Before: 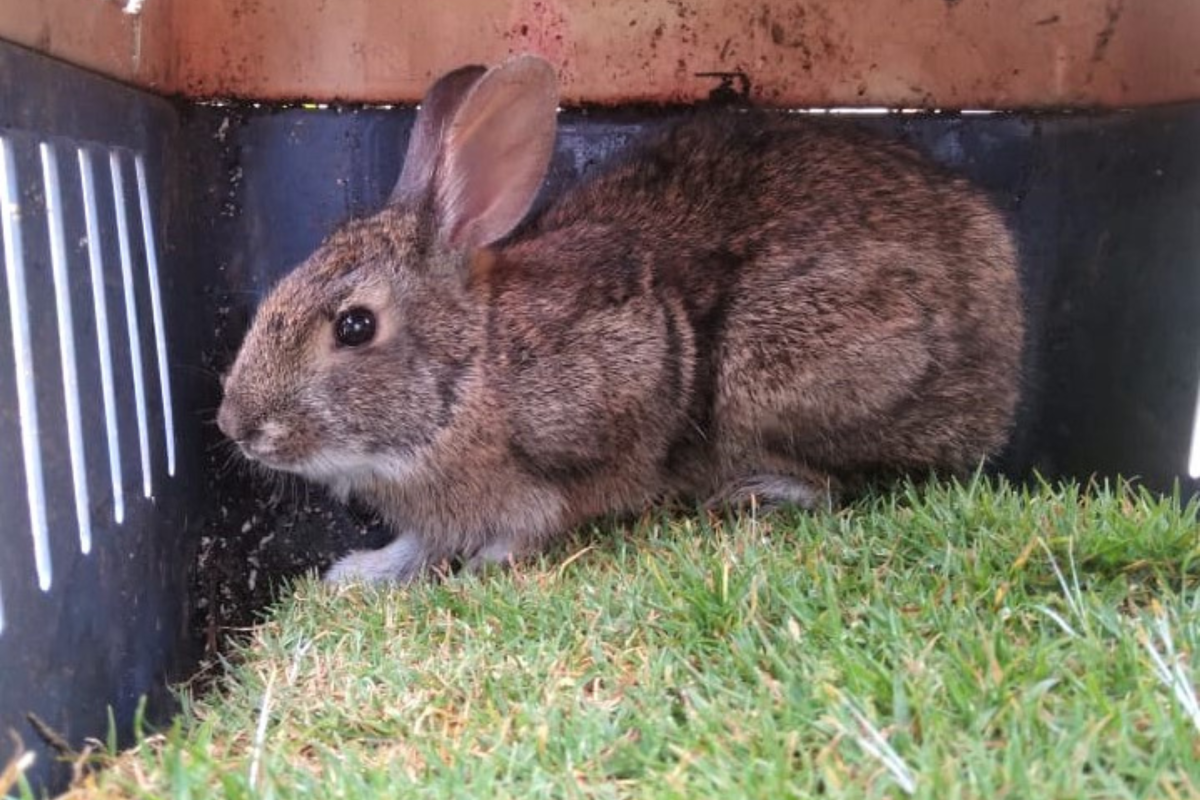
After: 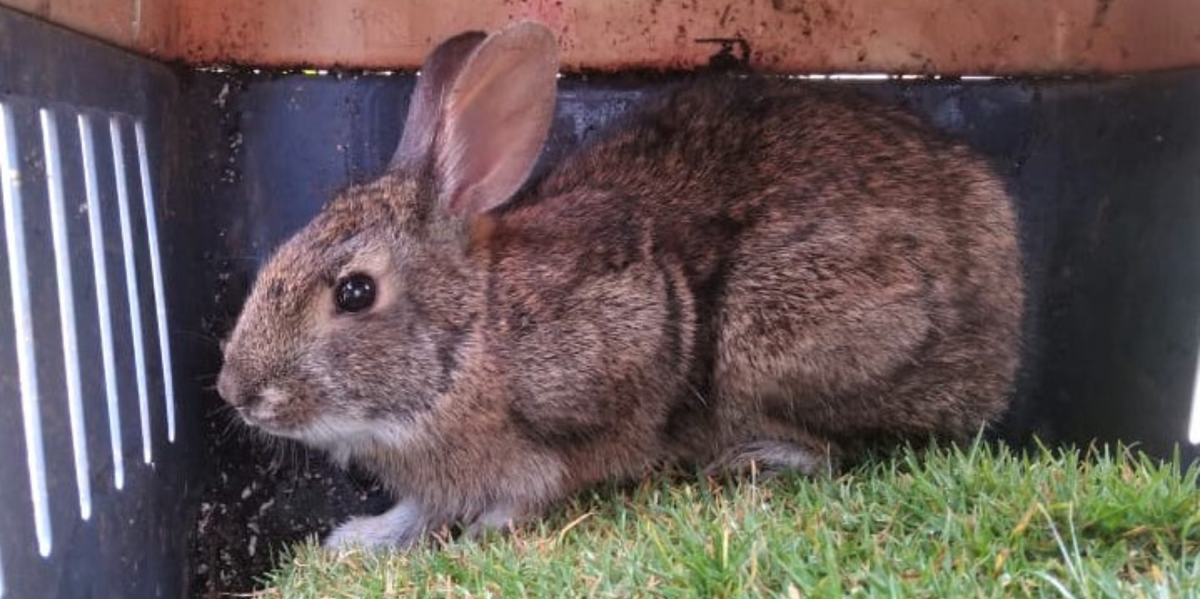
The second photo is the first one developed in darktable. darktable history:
exposure: compensate highlight preservation false
crop: top 4.255%, bottom 20.846%
